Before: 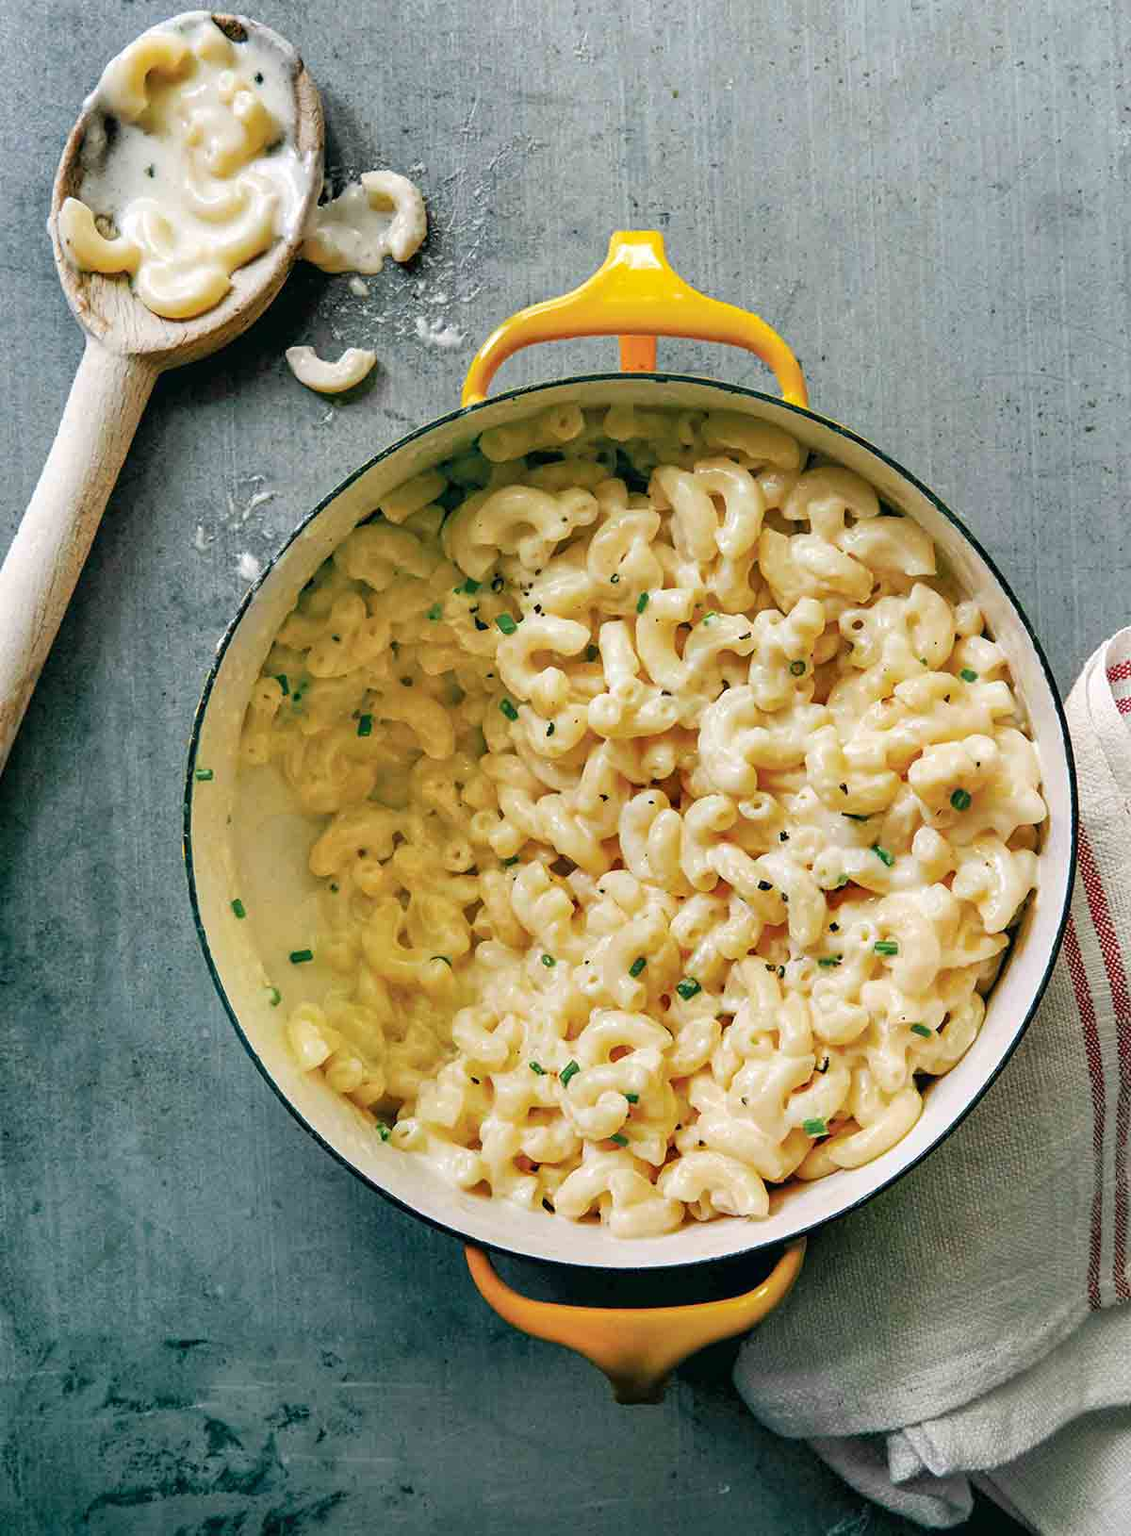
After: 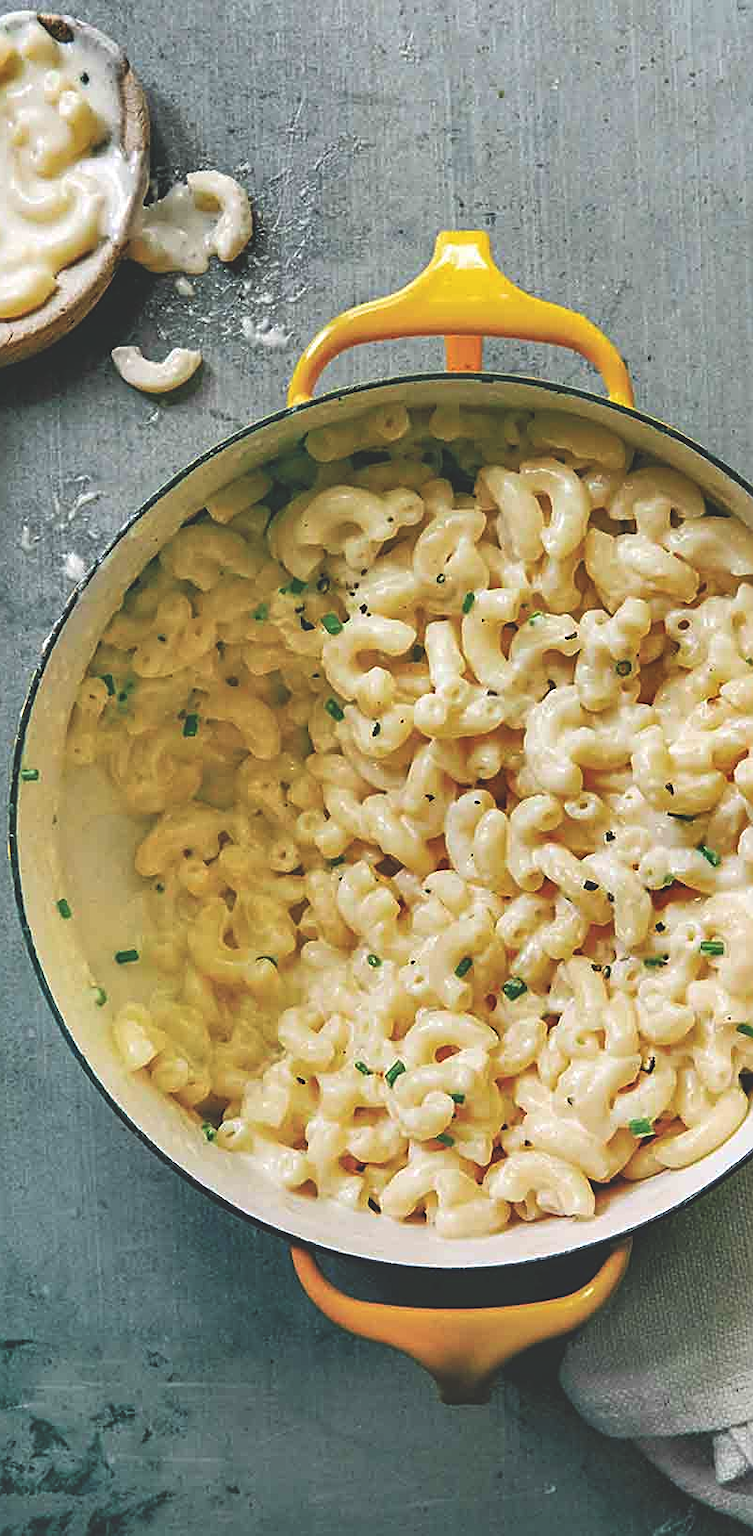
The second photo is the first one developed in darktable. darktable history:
shadows and highlights: radius 264.75, soften with gaussian
exposure: black level correction -0.028, compensate highlight preservation false
sharpen: on, module defaults
crop: left 15.419%, right 17.914%
